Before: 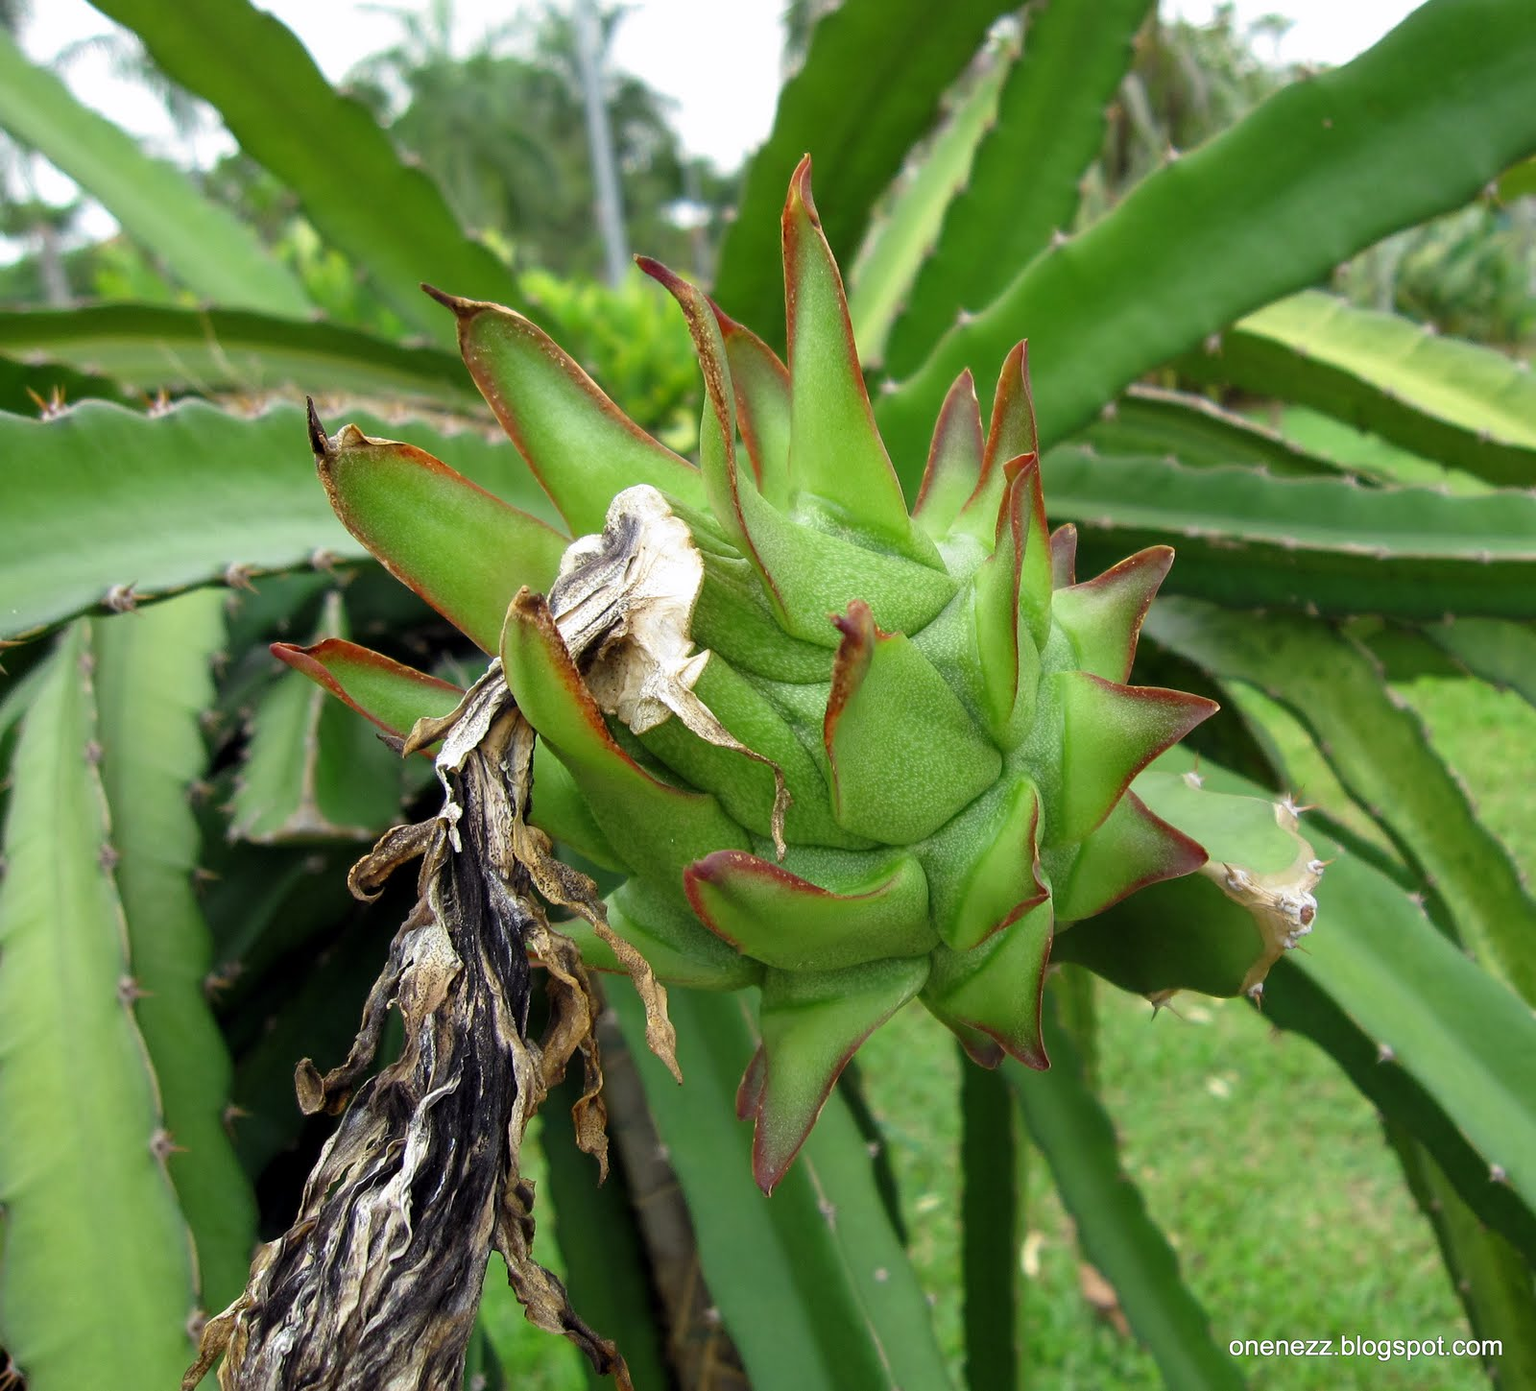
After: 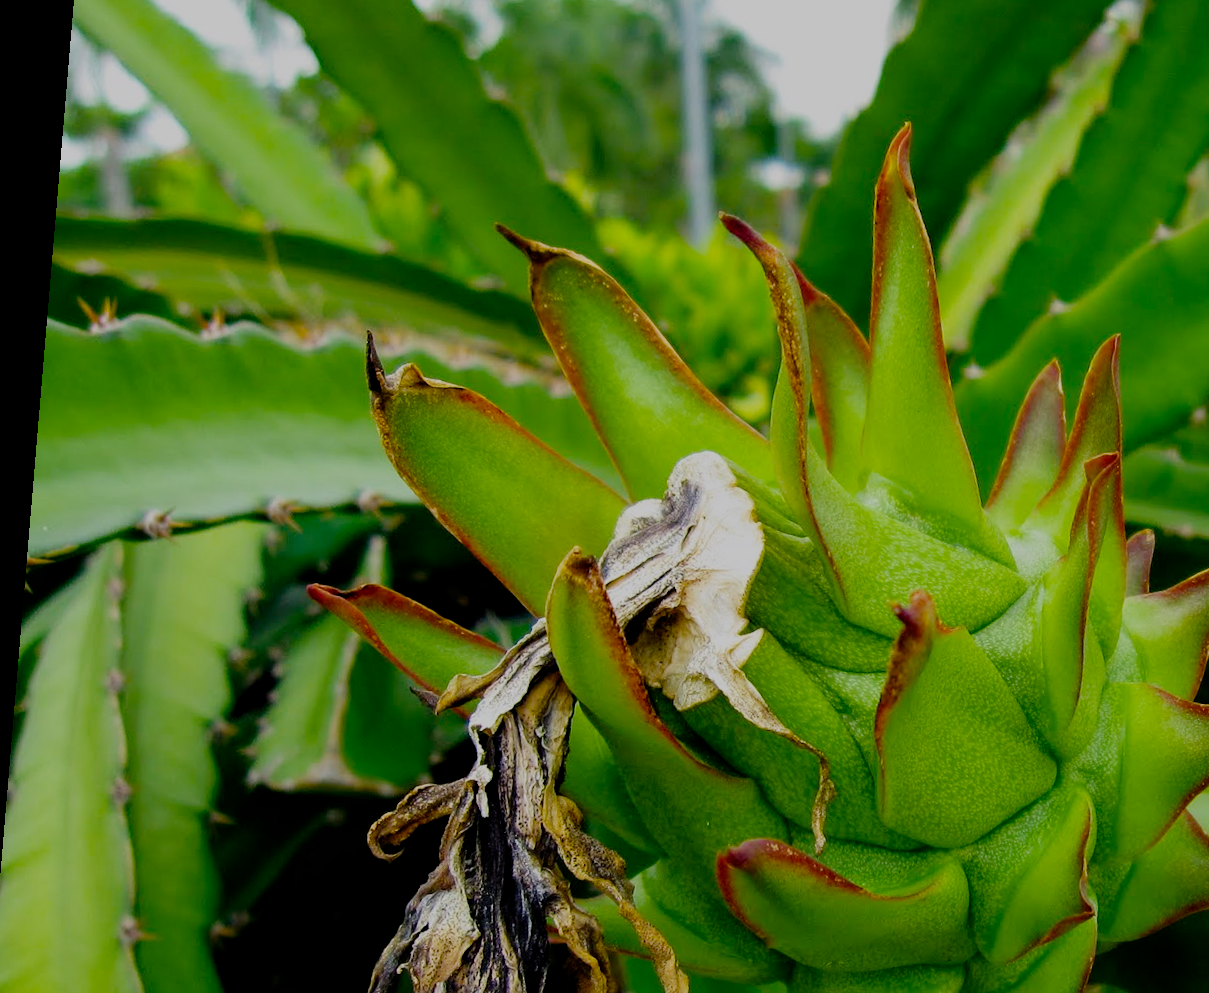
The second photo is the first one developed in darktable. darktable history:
exposure: exposure 0.152 EV, compensate exposure bias true, compensate highlight preservation false
crop and rotate: angle -4.81°, left 2.217%, top 6.873%, right 27.296%, bottom 30.161%
color balance rgb: shadows lift › chroma 2.023%, shadows lift › hue 217.3°, highlights gain › luminance 17.52%, global offset › luminance -0.24%, perceptual saturation grading › global saturation 25.875%, global vibrance 34.476%
filmic rgb: middle gray luminance 29.98%, black relative exposure -8.96 EV, white relative exposure 7 EV, target black luminance 0%, hardness 2.91, latitude 2.45%, contrast 0.961, highlights saturation mix 4.27%, shadows ↔ highlights balance 12.61%, add noise in highlights 0.001, preserve chrominance no, color science v3 (2019), use custom middle-gray values true, contrast in highlights soft
